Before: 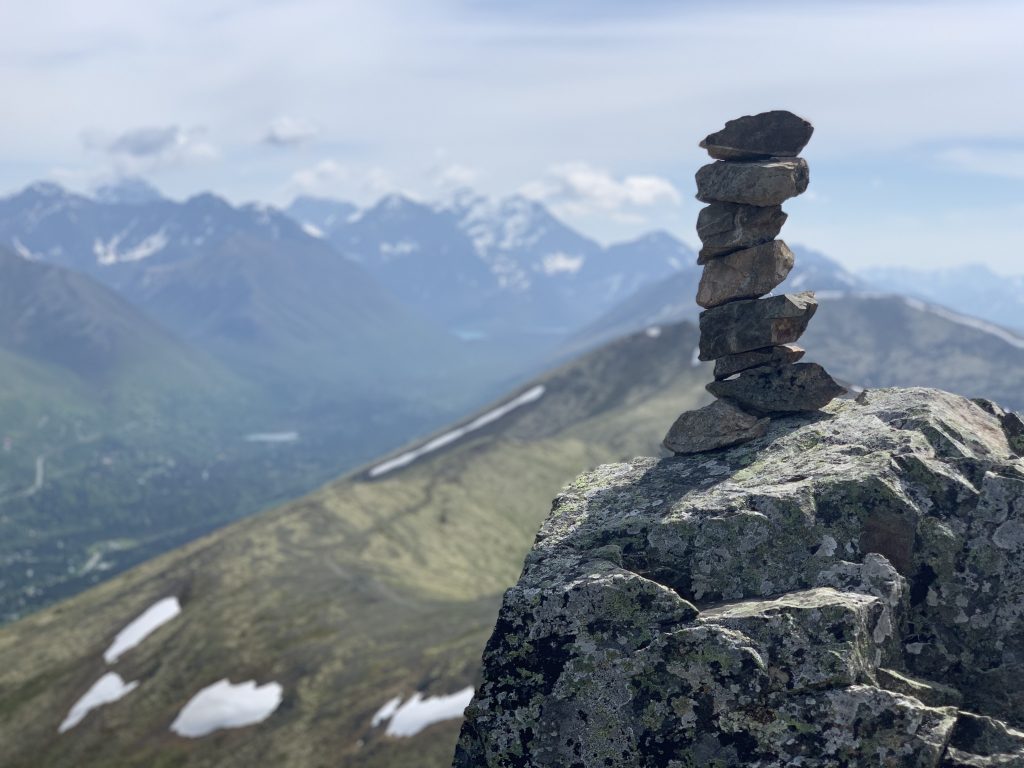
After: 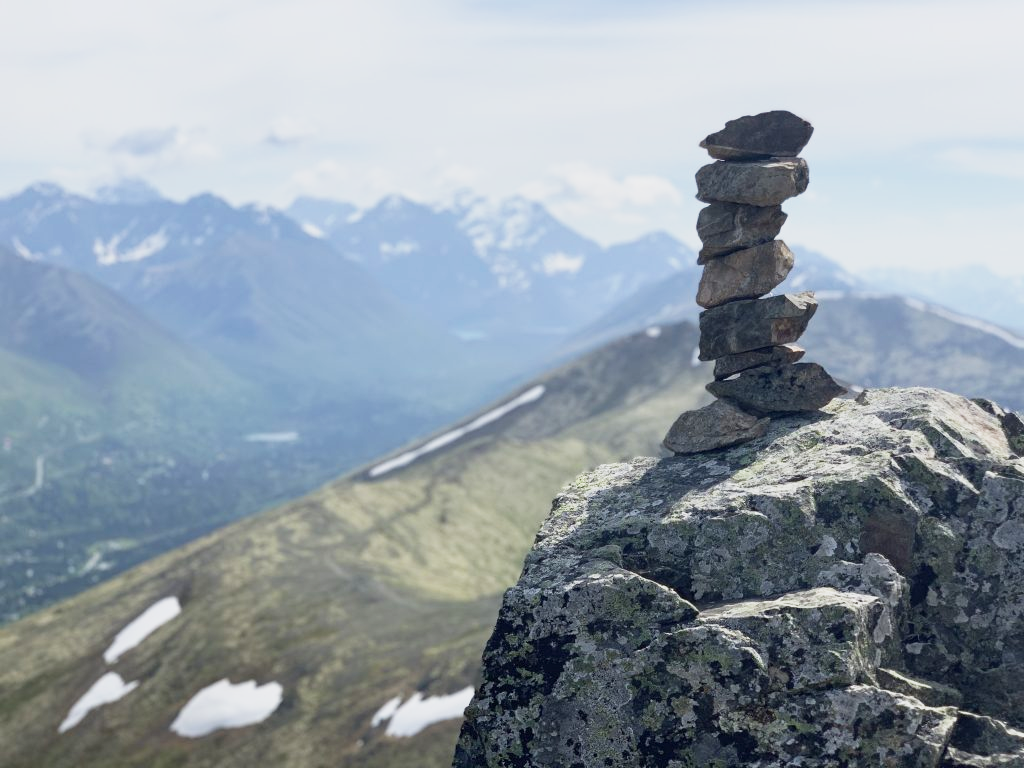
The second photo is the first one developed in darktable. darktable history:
base curve: curves: ch0 [(0, 0) (0.088, 0.125) (0.176, 0.251) (0.354, 0.501) (0.613, 0.749) (1, 0.877)], preserve colors none
white balance: emerald 1
